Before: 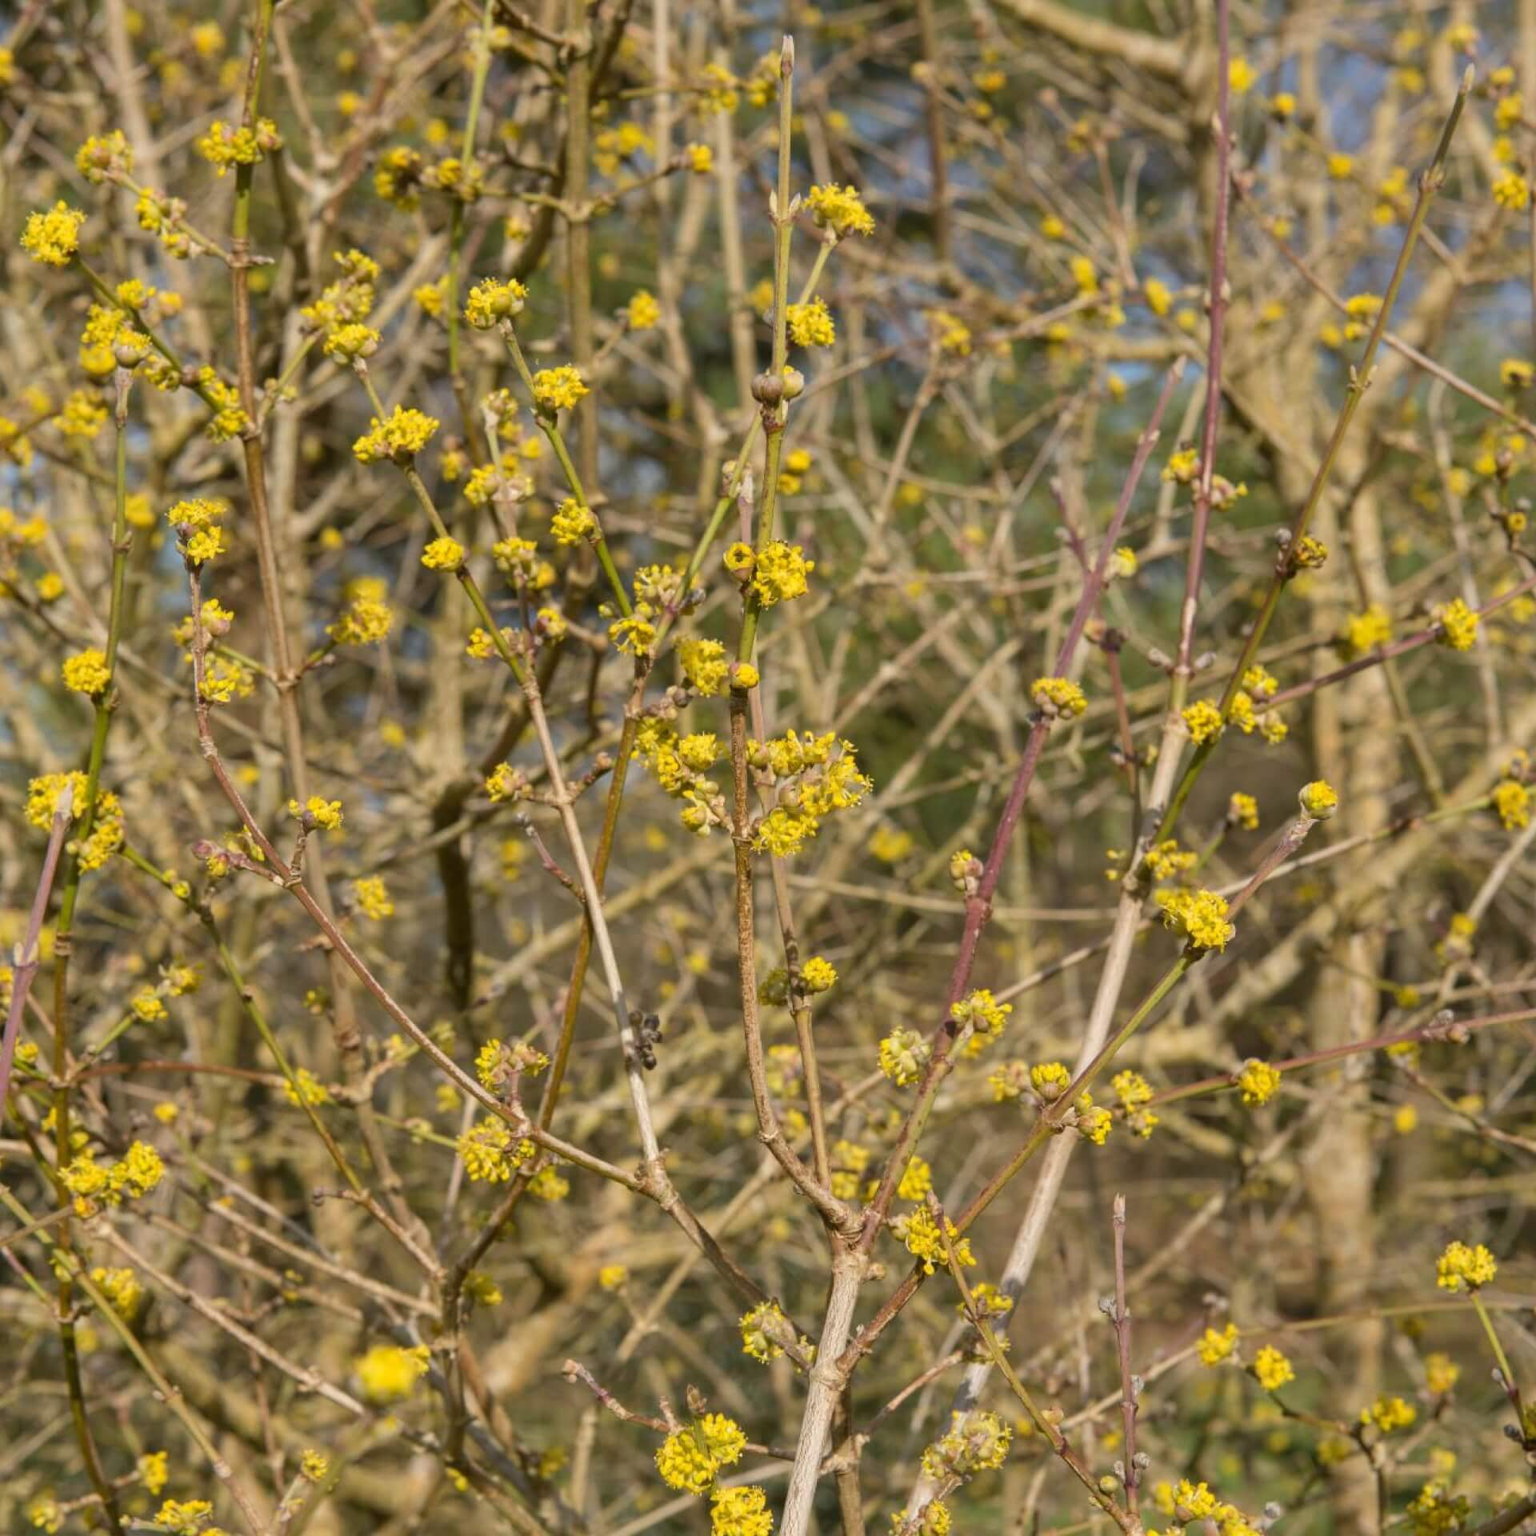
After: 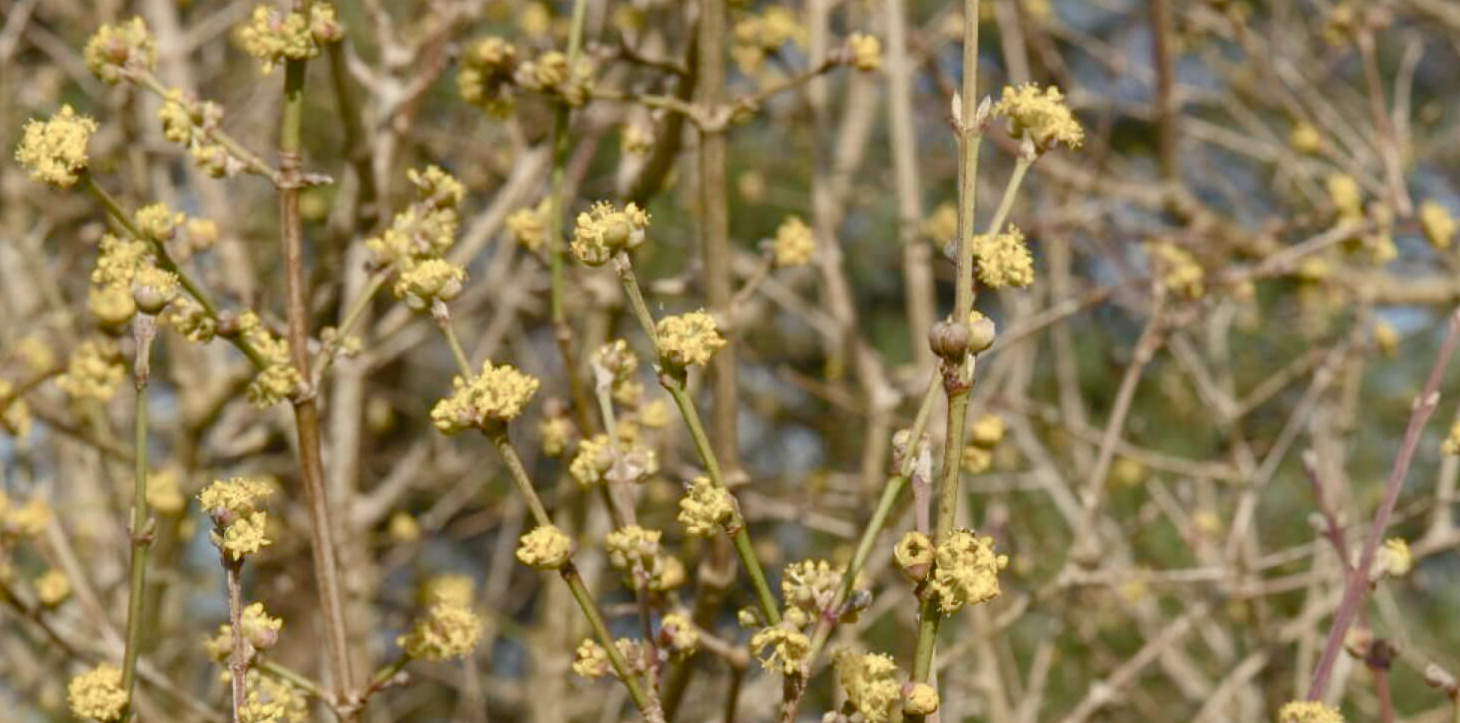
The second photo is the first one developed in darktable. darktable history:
color balance rgb: highlights gain › luminance 5.982%, highlights gain › chroma 1.325%, highlights gain › hue 87.55°, global offset › luminance 0.229%, linear chroma grading › shadows -1.785%, linear chroma grading › highlights -13.912%, linear chroma grading › global chroma -9.77%, linear chroma grading › mid-tones -10%, perceptual saturation grading › global saturation 25.579%, perceptual saturation grading › highlights -50.348%, perceptual saturation grading › shadows 30.267%
crop: left 0.524%, top 7.648%, right 23.395%, bottom 54.684%
